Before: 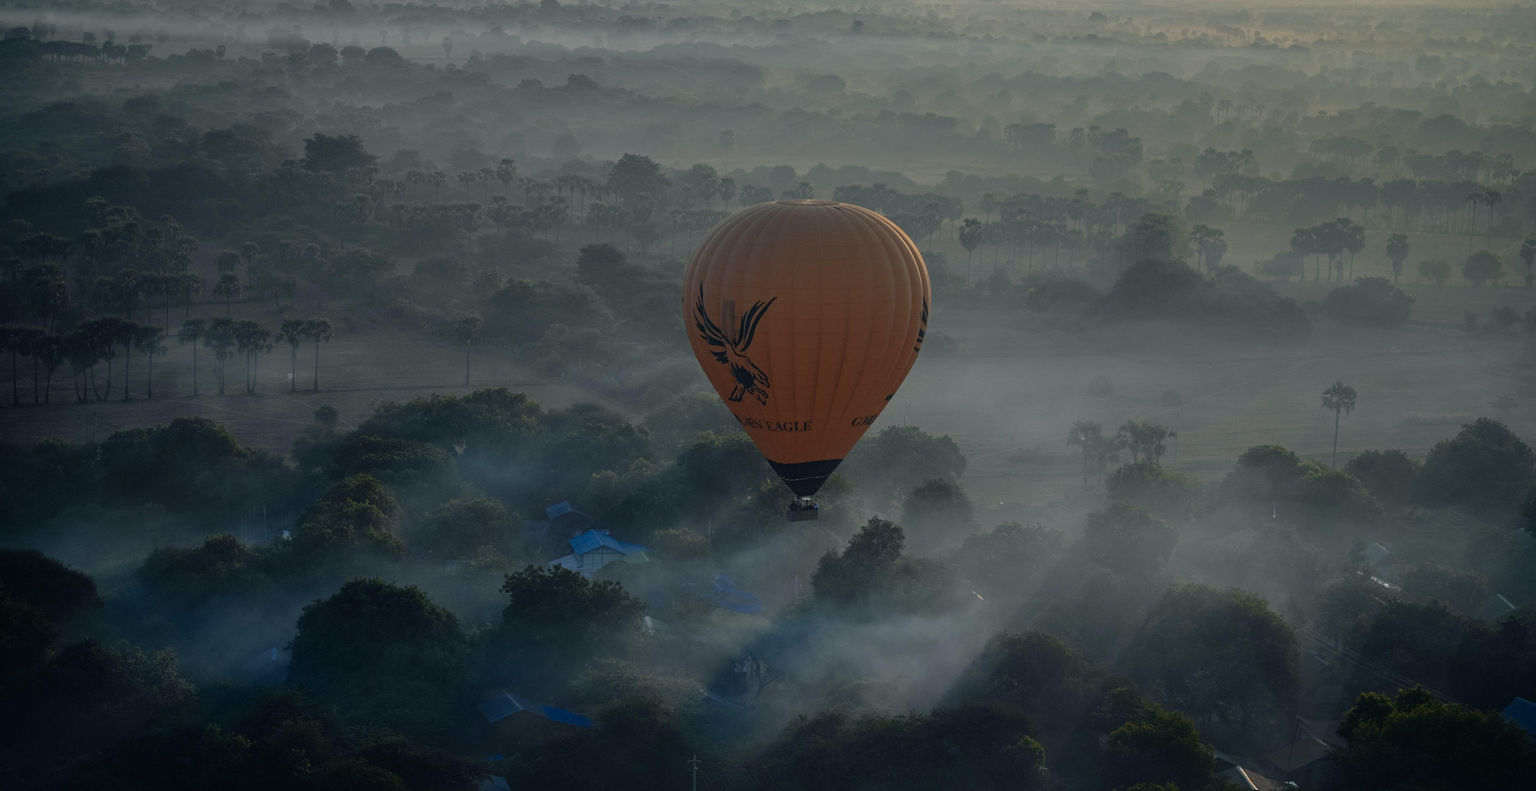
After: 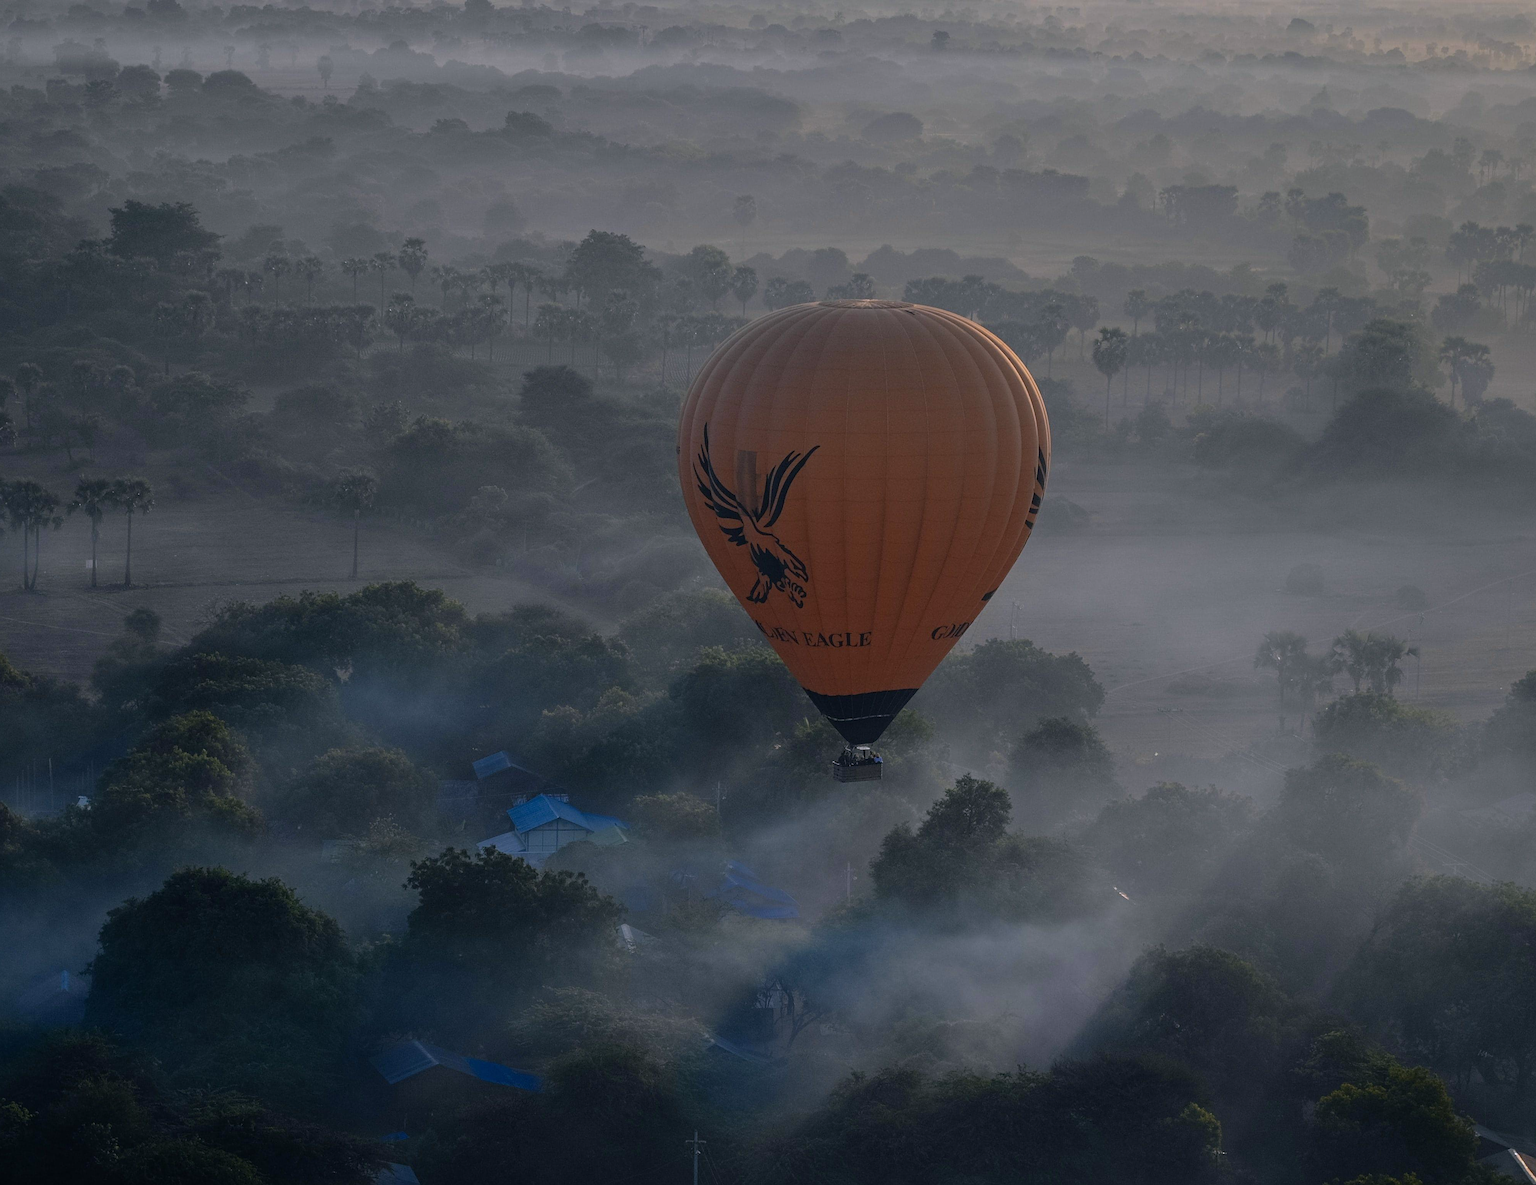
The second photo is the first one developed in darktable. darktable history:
sharpen: on, module defaults
white balance: red 1.05, blue 1.072
crop and rotate: left 15.055%, right 18.278%
